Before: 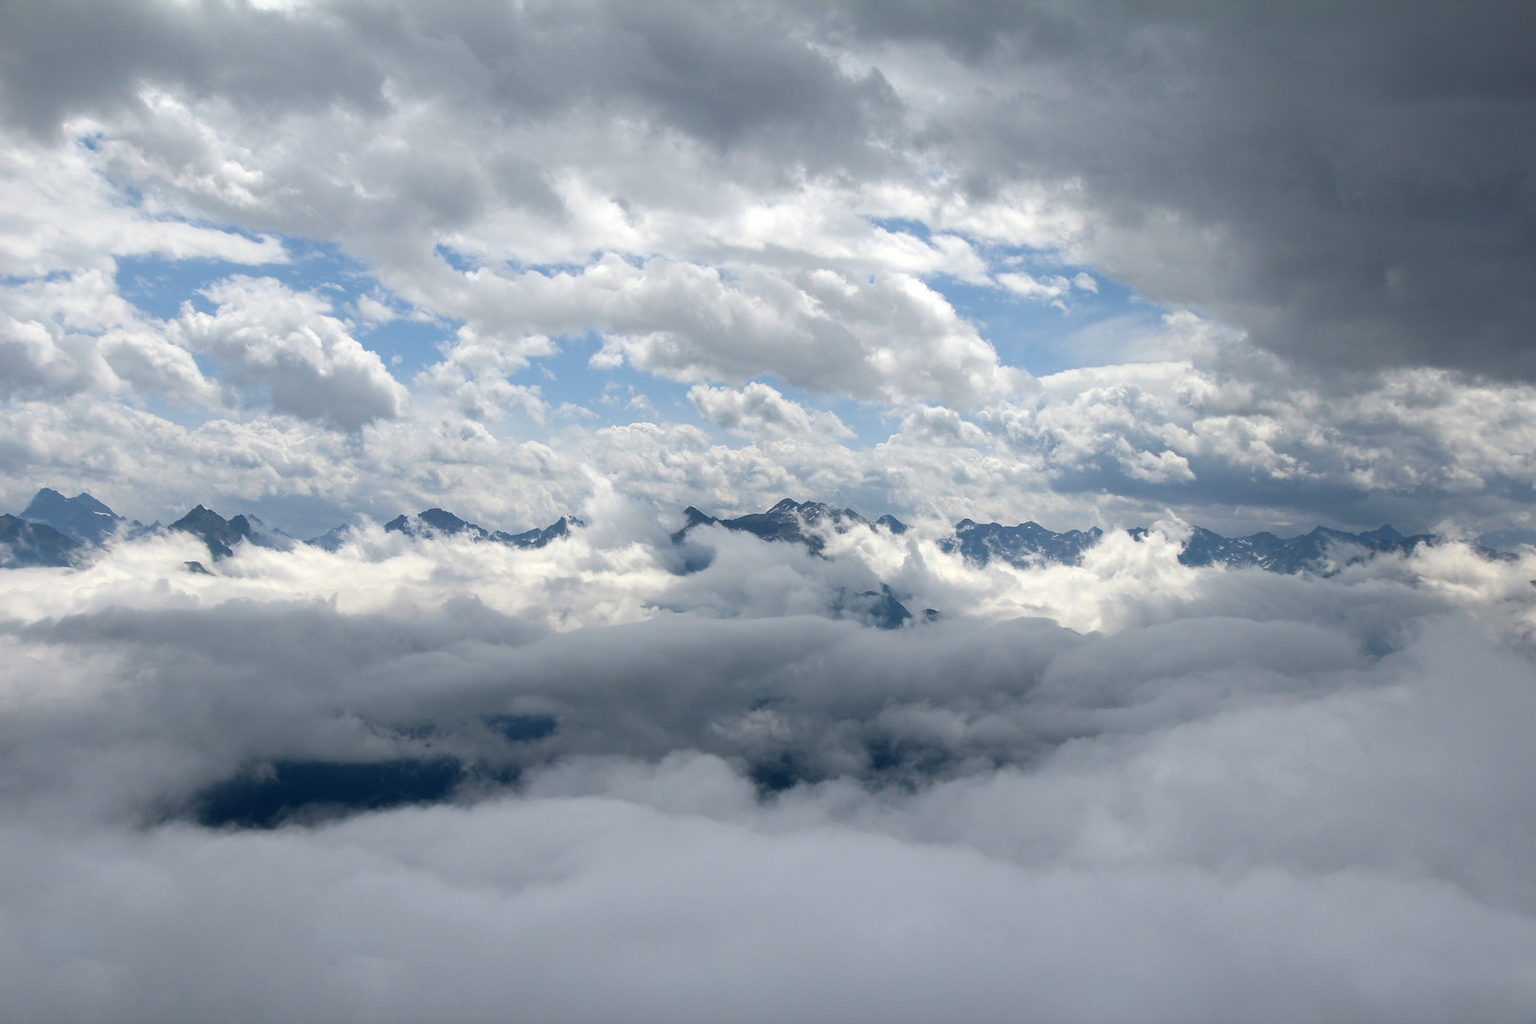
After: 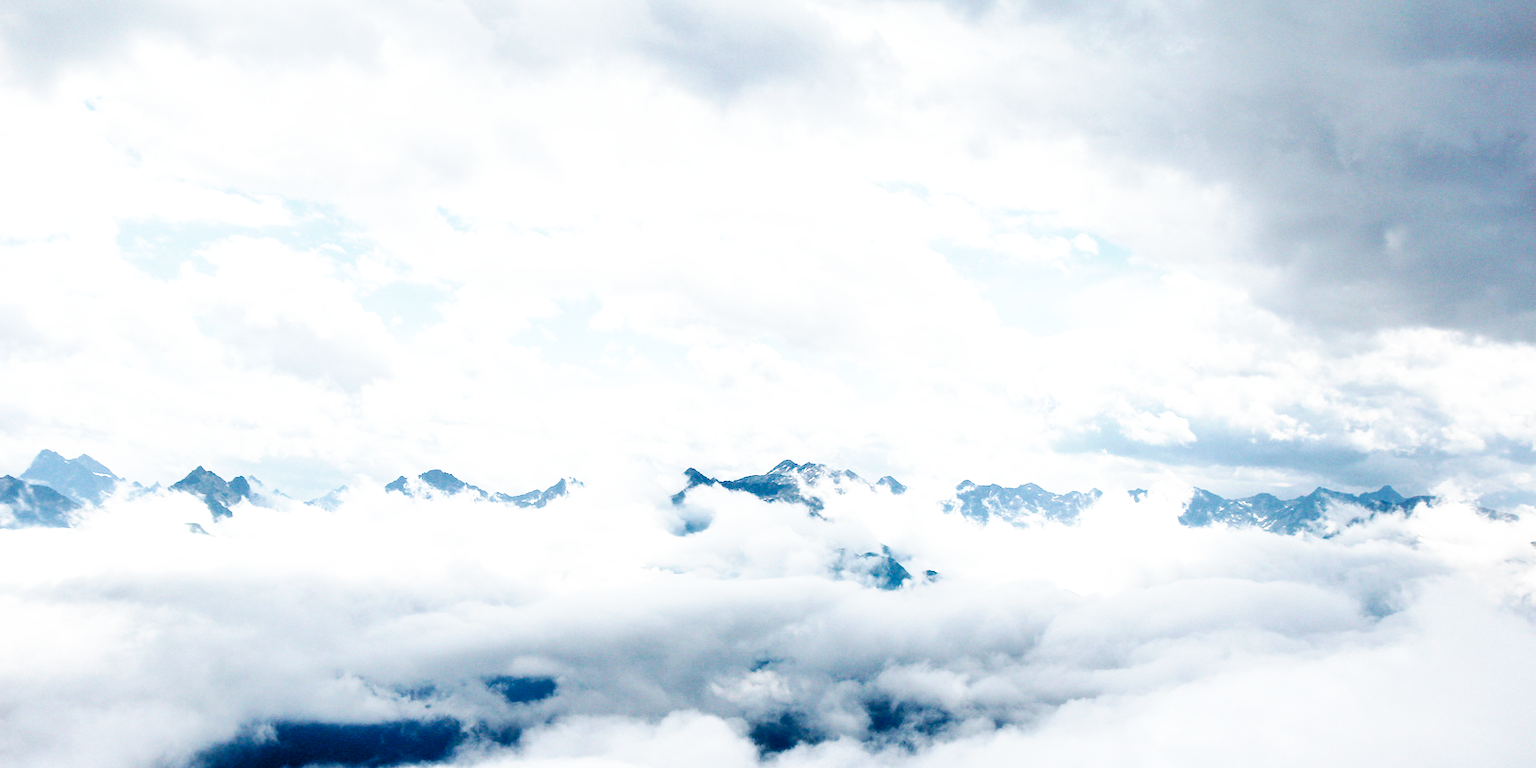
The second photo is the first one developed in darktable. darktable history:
base curve: curves: ch0 [(0, 0) (0.007, 0.004) (0.027, 0.03) (0.046, 0.07) (0.207, 0.54) (0.442, 0.872) (0.673, 0.972) (1, 1)], preserve colors none
shadows and highlights: shadows 49, highlights -41, soften with gaussian
crop: top 3.857%, bottom 21.132%
rgb levels: levels [[0.013, 0.434, 0.89], [0, 0.5, 1], [0, 0.5, 1]]
exposure: exposure 0.657 EV, compensate highlight preservation false
